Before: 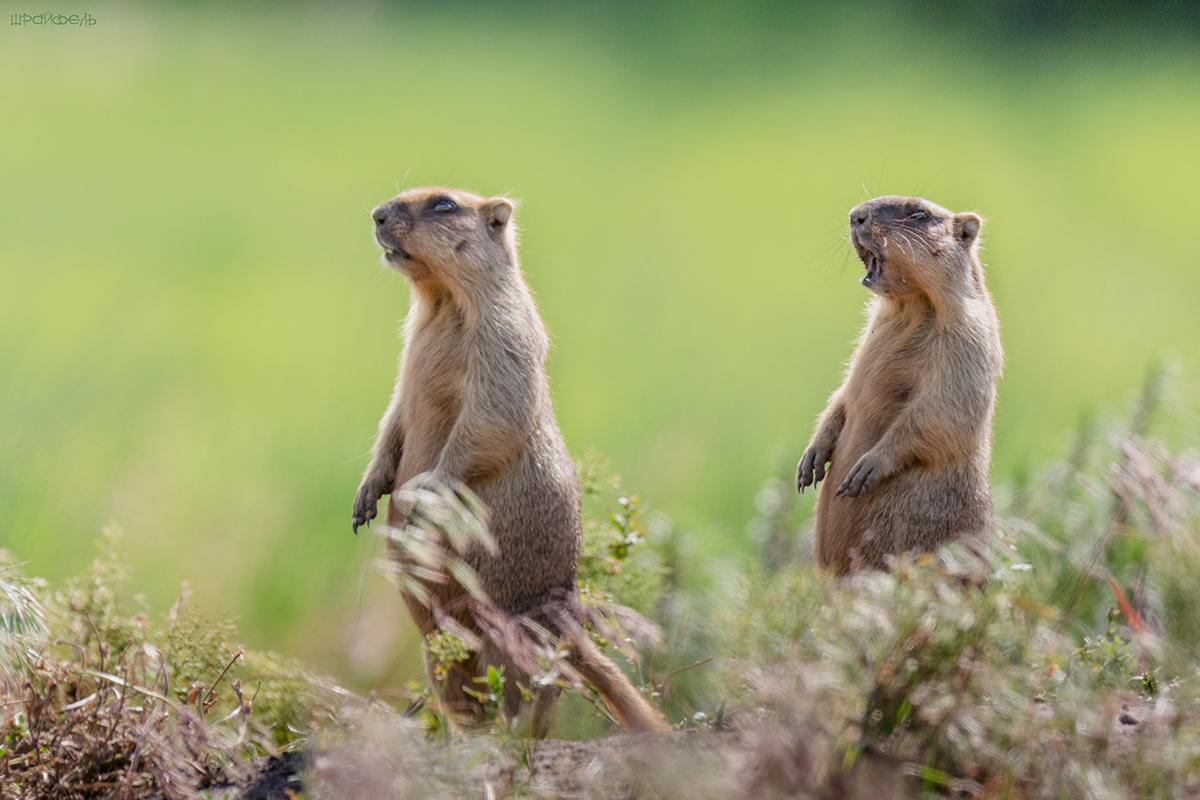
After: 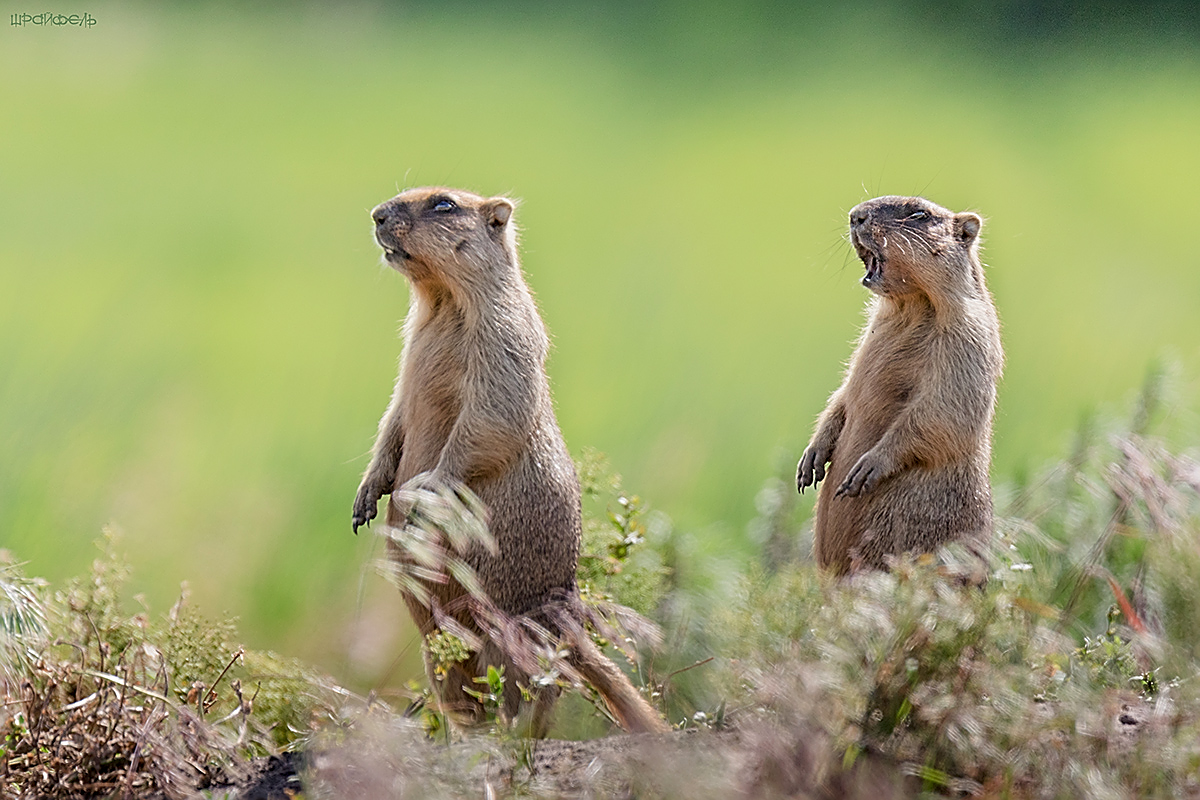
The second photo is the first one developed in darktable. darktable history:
sharpen: radius 1.731, amount 1.294
